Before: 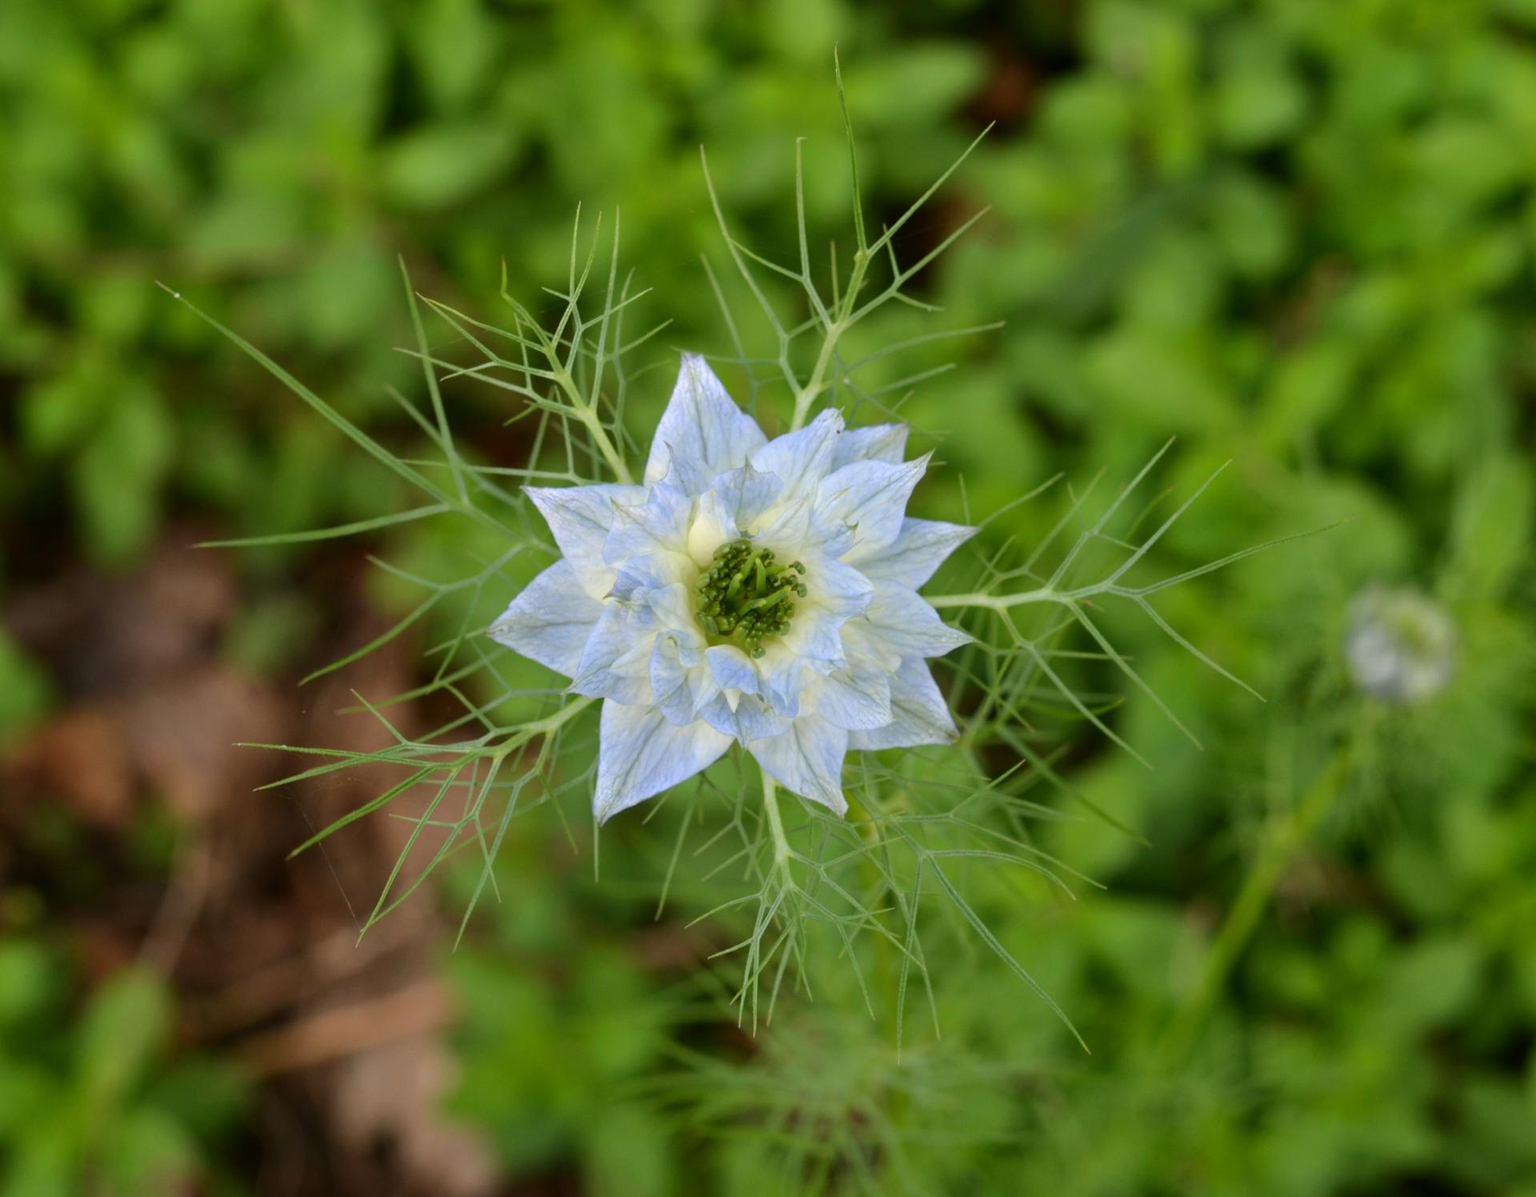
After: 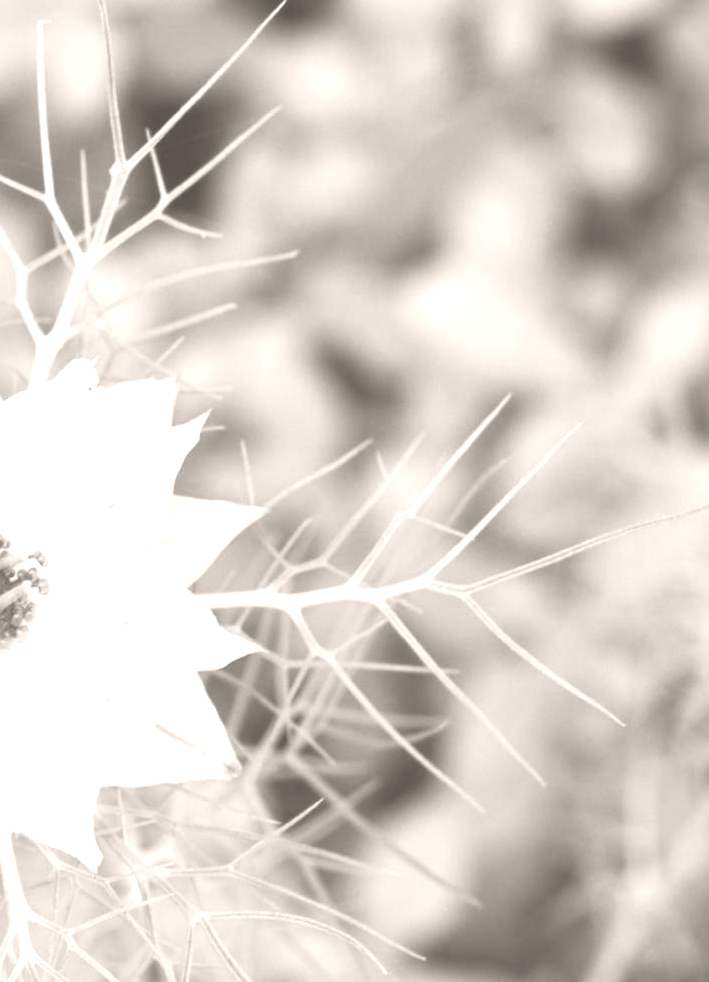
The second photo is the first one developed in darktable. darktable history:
crop and rotate: left 49.936%, top 10.094%, right 13.136%, bottom 24.256%
contrast brightness saturation: contrast 0.2, brightness 0.15, saturation 0.14
colorize: hue 34.49°, saturation 35.33%, source mix 100%, lightness 55%, version 1
